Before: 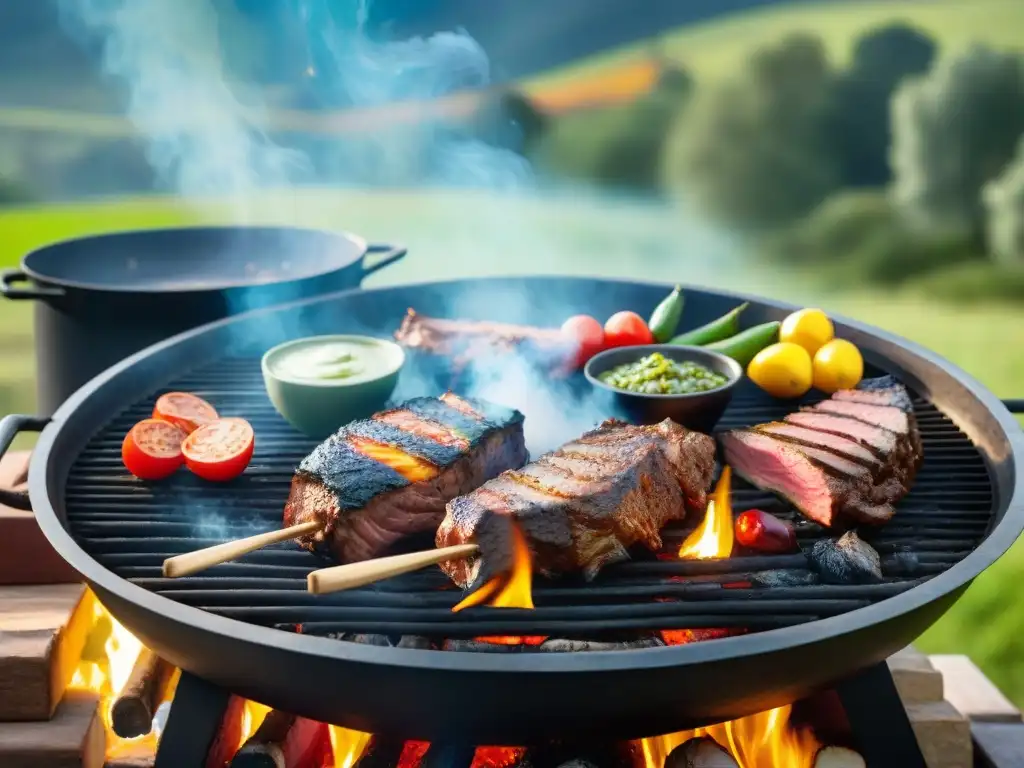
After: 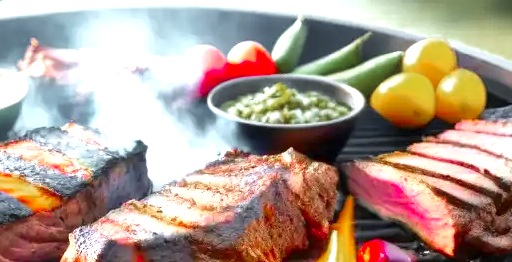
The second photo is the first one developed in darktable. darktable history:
color zones: curves: ch0 [(0, 0.48) (0.209, 0.398) (0.305, 0.332) (0.429, 0.493) (0.571, 0.5) (0.714, 0.5) (0.857, 0.5) (1, 0.48)]; ch1 [(0, 0.736) (0.143, 0.625) (0.225, 0.371) (0.429, 0.256) (0.571, 0.241) (0.714, 0.213) (0.857, 0.48) (1, 0.736)]; ch2 [(0, 0.448) (0.143, 0.498) (0.286, 0.5) (0.429, 0.5) (0.571, 0.5) (0.714, 0.5) (0.857, 0.5) (1, 0.448)]
crop: left 36.83%, top 35.181%, right 13.164%, bottom 30.697%
local contrast: mode bilateral grid, contrast 20, coarseness 50, detail 150%, midtone range 0.2
exposure: black level correction 0, exposure 0.954 EV, compensate highlight preservation false
